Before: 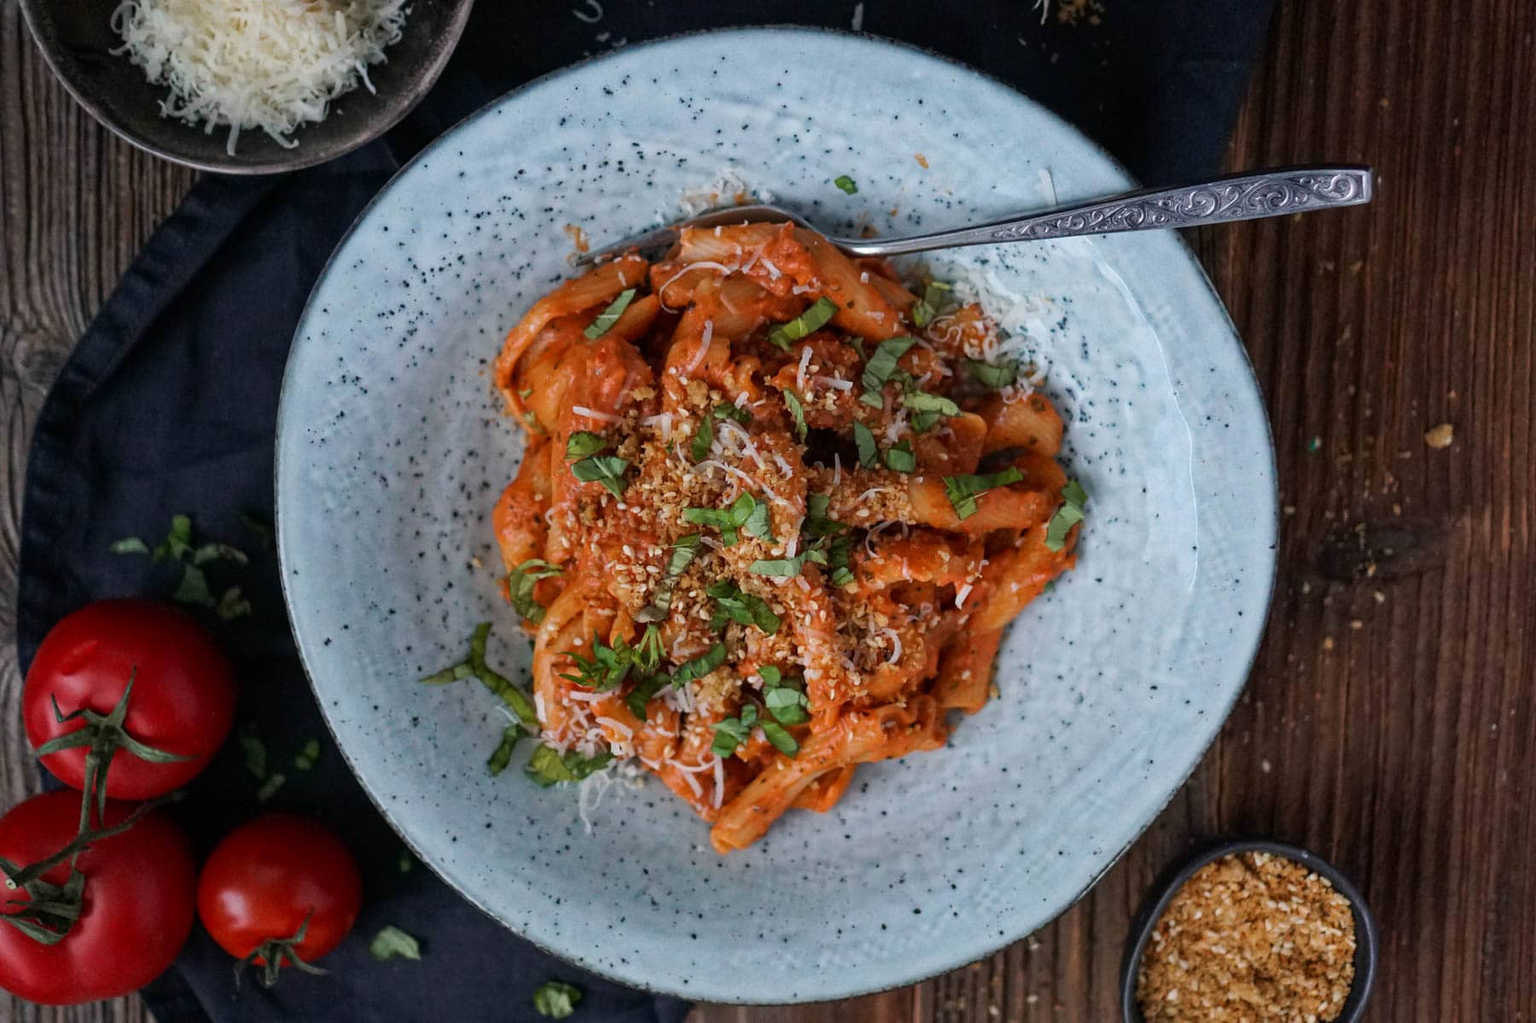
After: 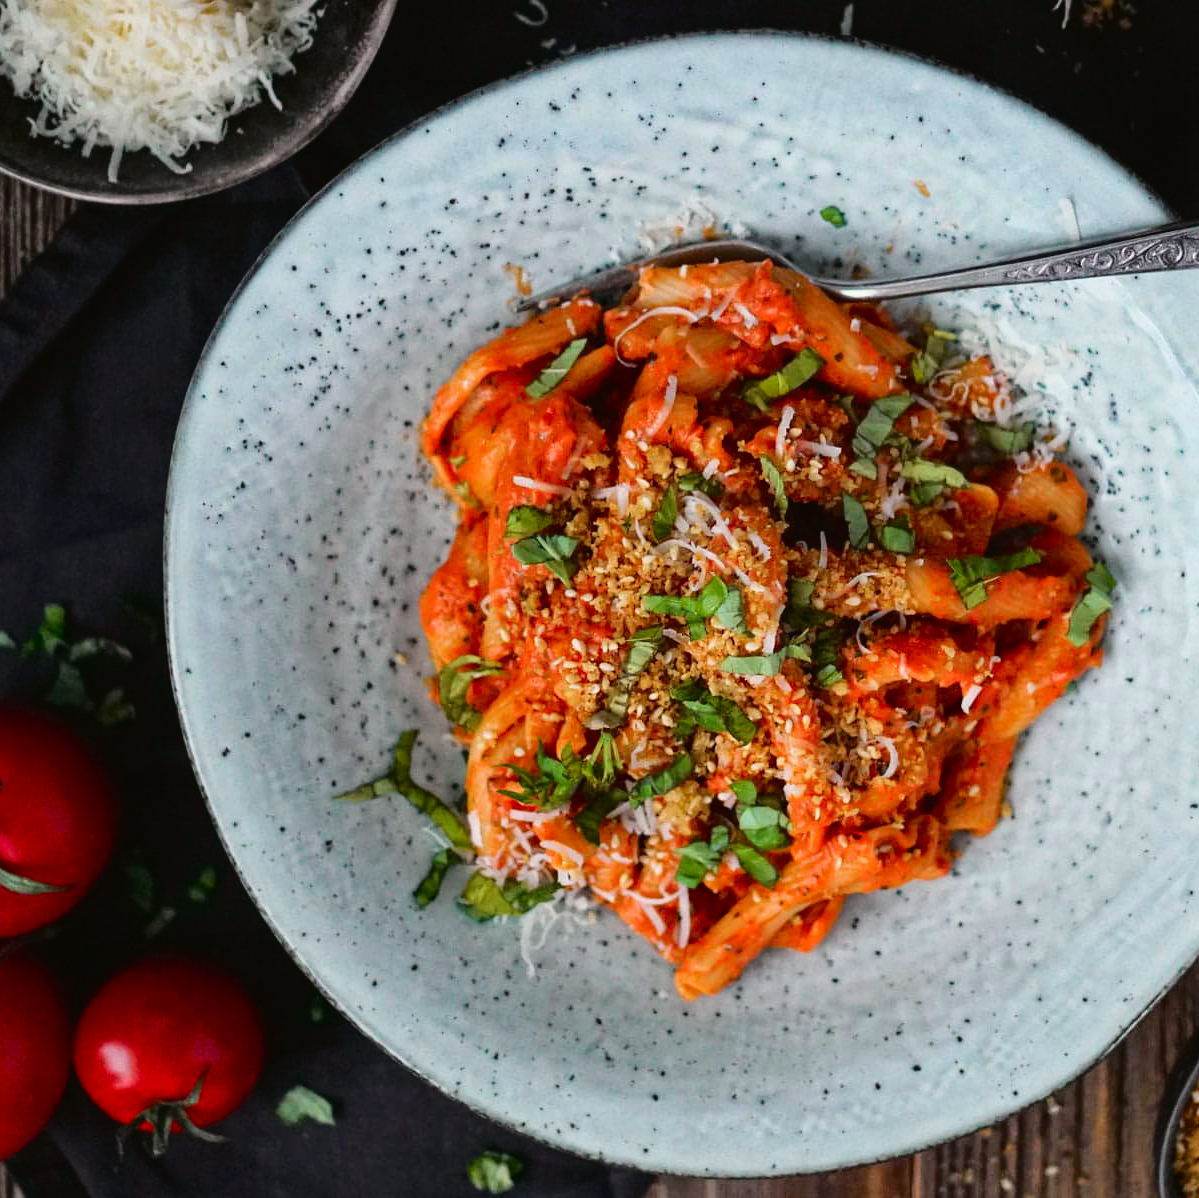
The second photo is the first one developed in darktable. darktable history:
crop and rotate: left 8.786%, right 24.548%
tone curve: curves: ch0 [(0, 0.021) (0.049, 0.044) (0.157, 0.131) (0.359, 0.419) (0.469, 0.544) (0.634, 0.722) (0.839, 0.909) (0.998, 0.978)]; ch1 [(0, 0) (0.437, 0.408) (0.472, 0.47) (0.502, 0.503) (0.527, 0.53) (0.564, 0.573) (0.614, 0.654) (0.669, 0.748) (0.859, 0.899) (1, 1)]; ch2 [(0, 0) (0.33, 0.301) (0.421, 0.443) (0.487, 0.504) (0.502, 0.509) (0.535, 0.537) (0.565, 0.595) (0.608, 0.667) (1, 1)], color space Lab, independent channels, preserve colors none
